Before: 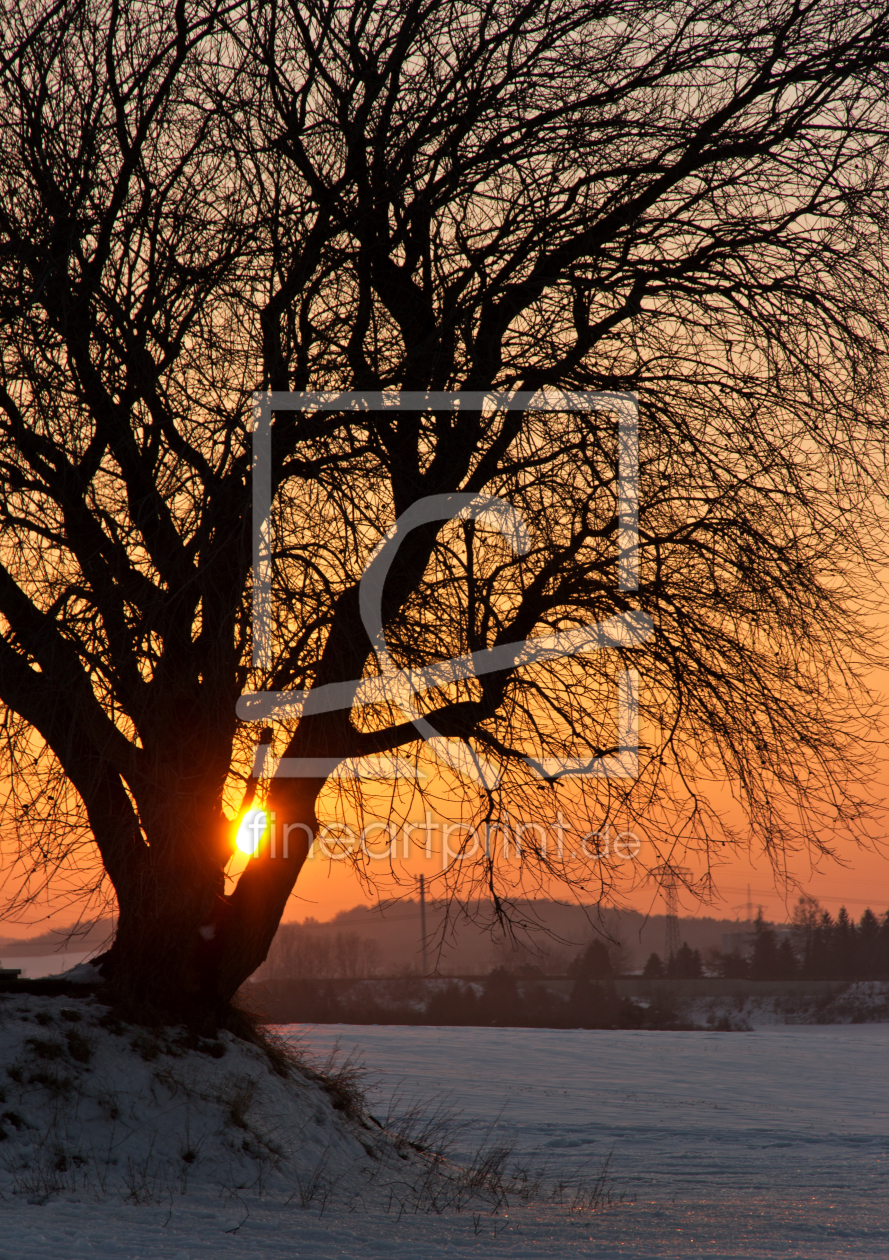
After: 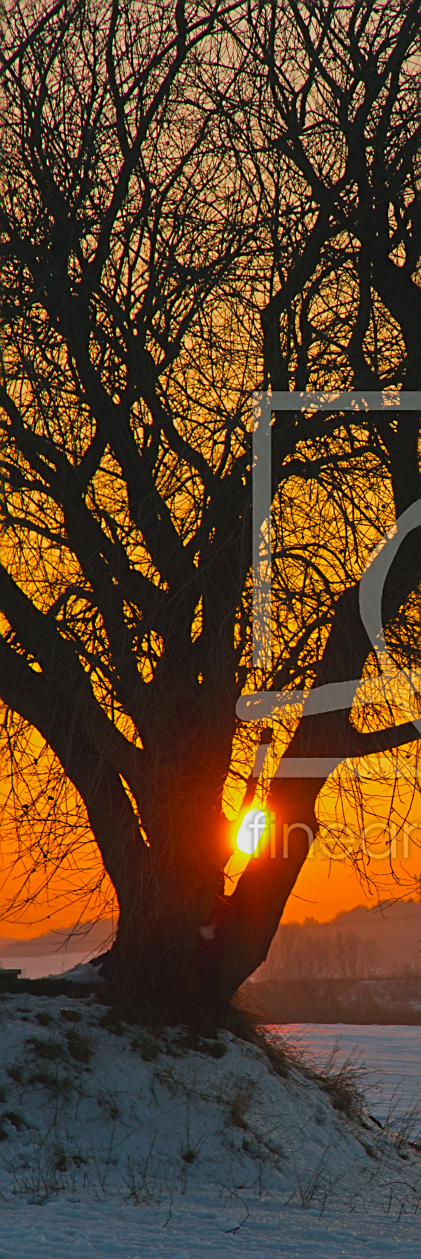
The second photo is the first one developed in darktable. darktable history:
crop and rotate: left 0.054%, top 0%, right 52.535%
color balance rgb: shadows lift › luminance -7.851%, shadows lift › chroma 2.248%, shadows lift › hue 167.9°, perceptual saturation grading › global saturation 50.771%
sharpen: on, module defaults
exposure: black level correction -0.004, exposure 0.052 EV, compensate exposure bias true, compensate highlight preservation false
contrast brightness saturation: contrast 0.031, brightness 0.069, saturation 0.129
contrast equalizer: y [[0.5, 0.5, 0.468, 0.5, 0.5, 0.5], [0.5 ×6], [0.5 ×6], [0 ×6], [0 ×6]]
tone equalizer: -8 EV 0.271 EV, -7 EV 0.408 EV, -6 EV 0.444 EV, -5 EV 0.261 EV, -3 EV -0.244 EV, -2 EV -0.413 EV, -1 EV -0.434 EV, +0 EV -0.24 EV, edges refinement/feathering 500, mask exposure compensation -1.57 EV, preserve details guided filter
